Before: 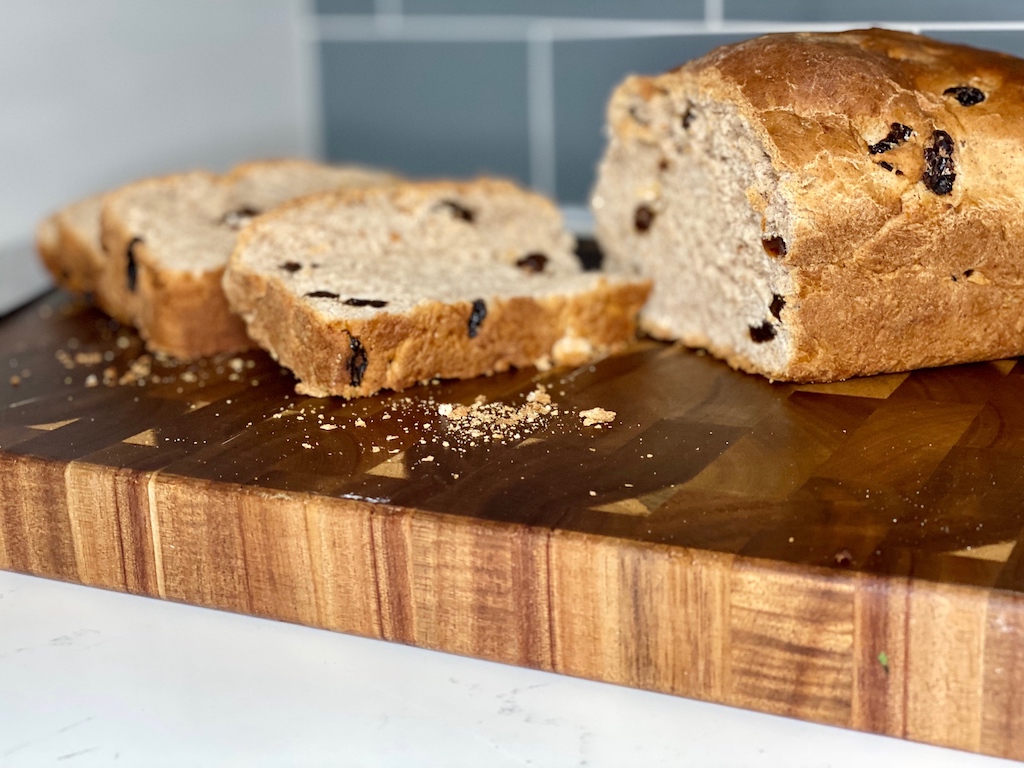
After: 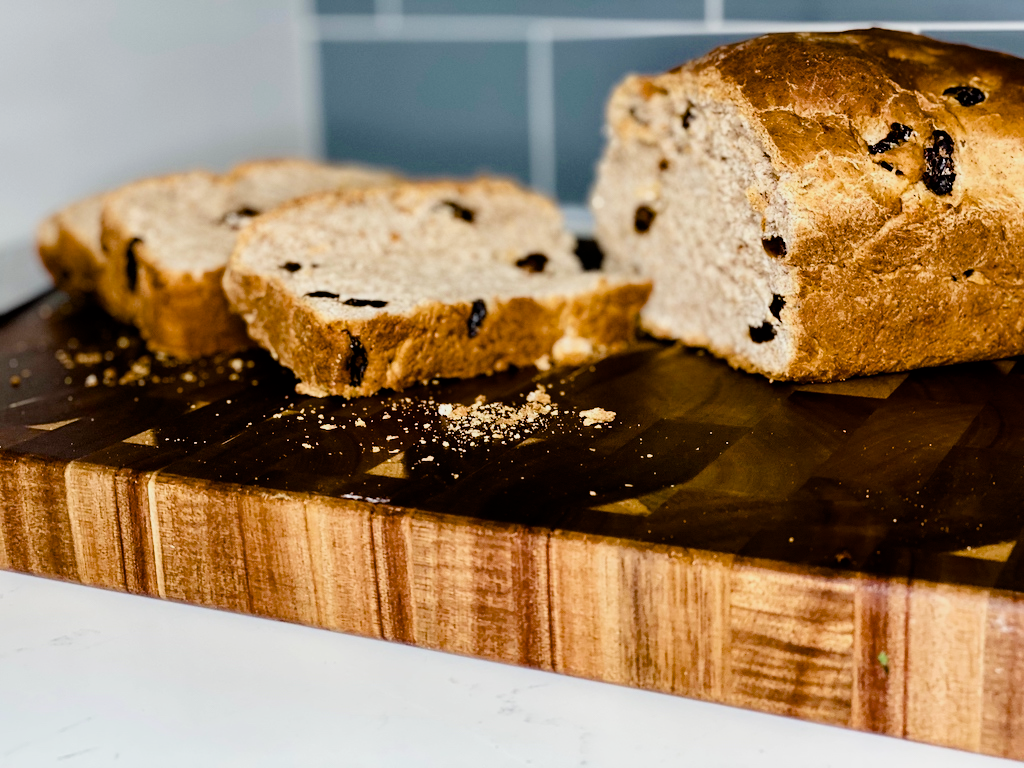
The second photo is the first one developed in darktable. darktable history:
color balance rgb: perceptual saturation grading › global saturation 20%, perceptual saturation grading › highlights -24.881%, perceptual saturation grading › shadows 50.193%, global vibrance 16.039%, saturation formula JzAzBz (2021)
filmic rgb: black relative exposure -5.1 EV, white relative exposure 3.19 EV, hardness 3.41, contrast 1.196, highlights saturation mix -30.14%
